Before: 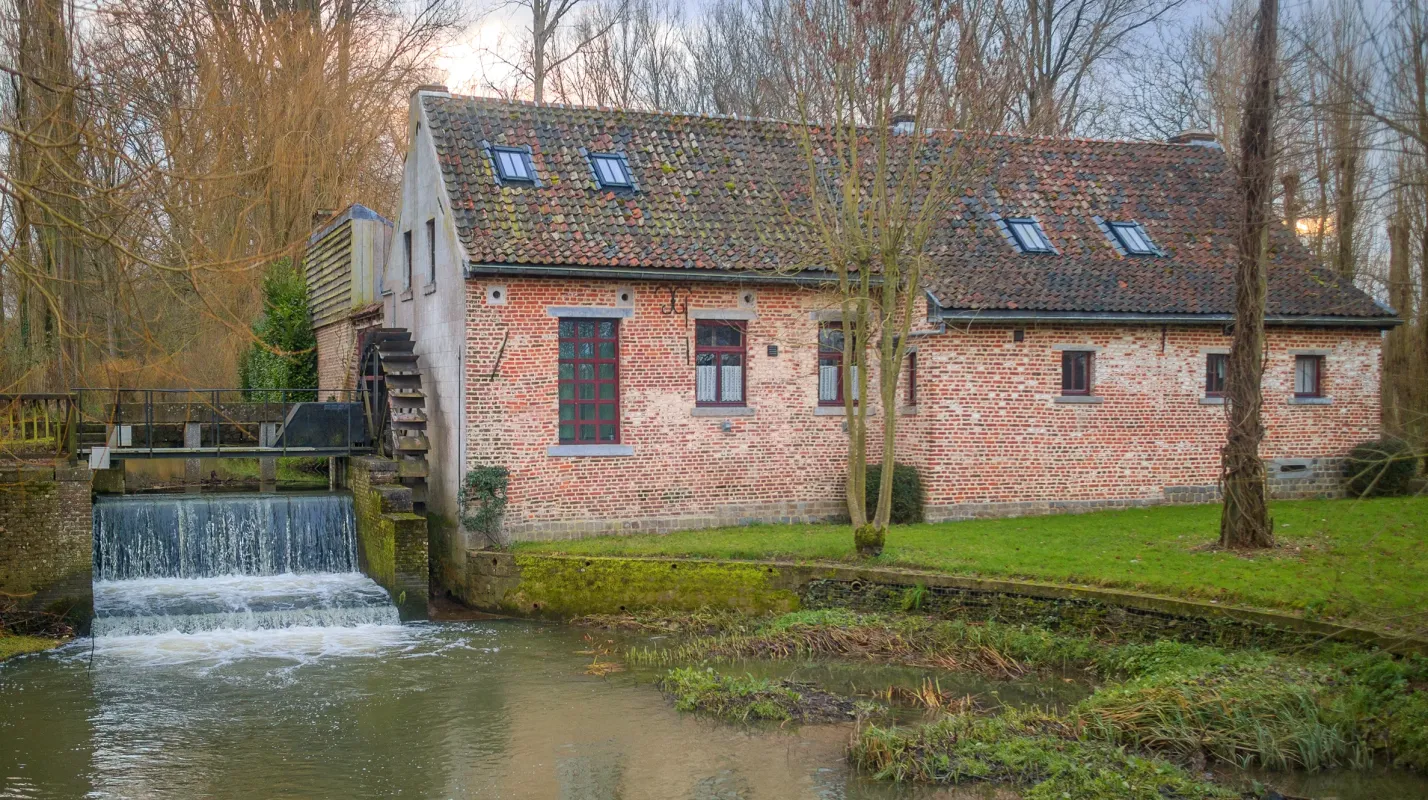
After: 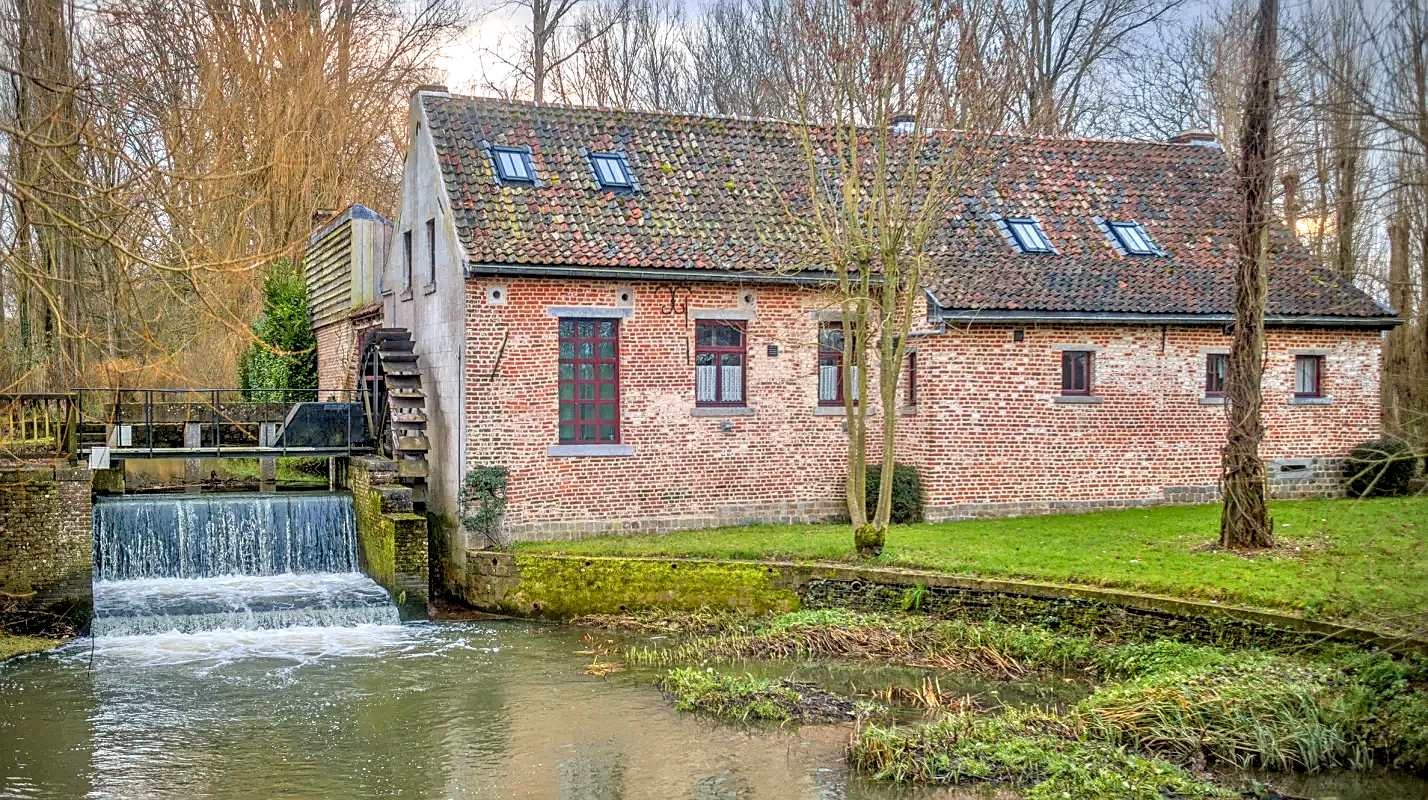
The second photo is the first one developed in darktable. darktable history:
sharpen: radius 1.967
local contrast: detail 150%
tone equalizer: -7 EV 0.15 EV, -6 EV 0.6 EV, -5 EV 1.15 EV, -4 EV 1.33 EV, -3 EV 1.15 EV, -2 EV 0.6 EV, -1 EV 0.15 EV, mask exposure compensation -0.5 EV
exposure: black level correction 0.006, exposure -0.226 EV, compensate highlight preservation false
vignetting: fall-off radius 81.94%
